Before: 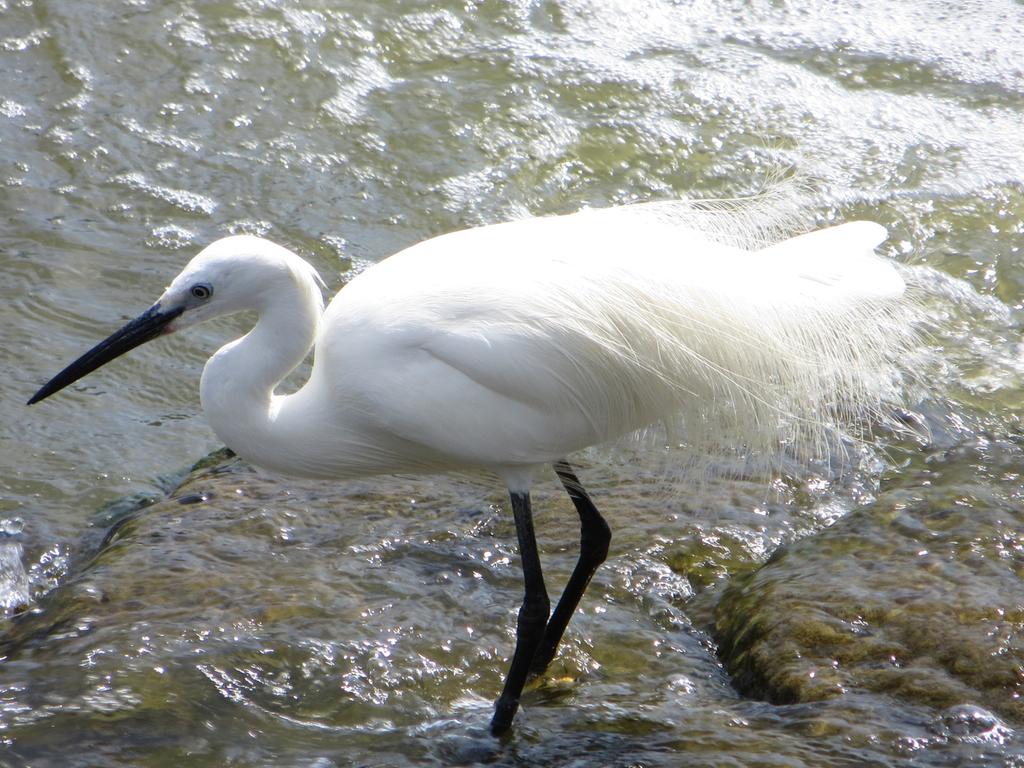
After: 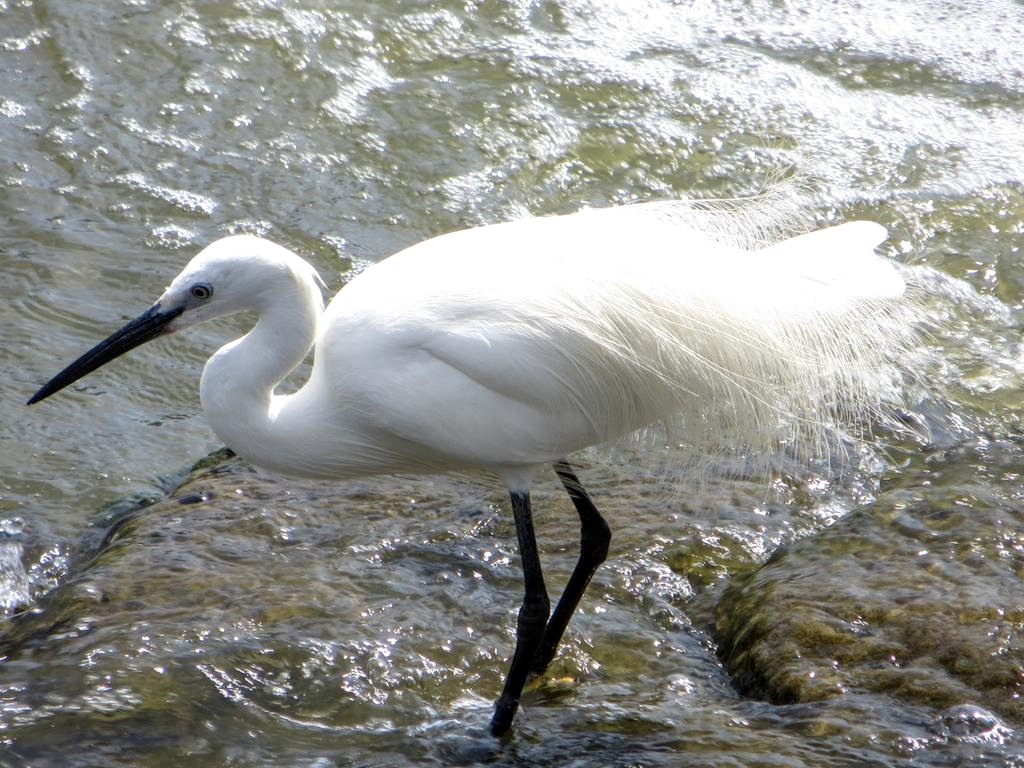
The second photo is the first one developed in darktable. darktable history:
white balance: red 1, blue 1
color balance rgb: perceptual saturation grading › global saturation -3%
local contrast: on, module defaults
